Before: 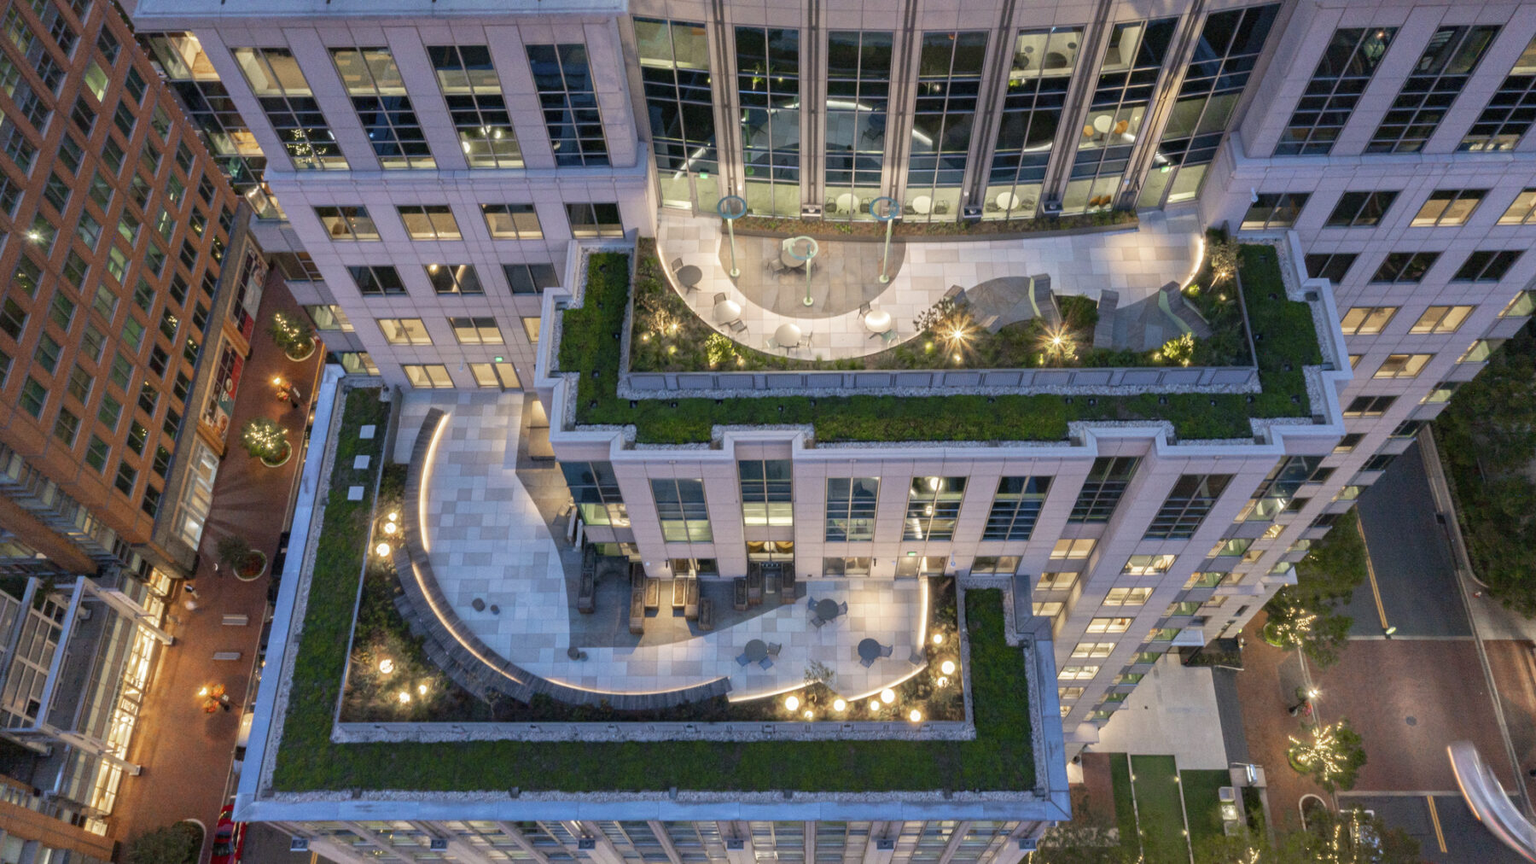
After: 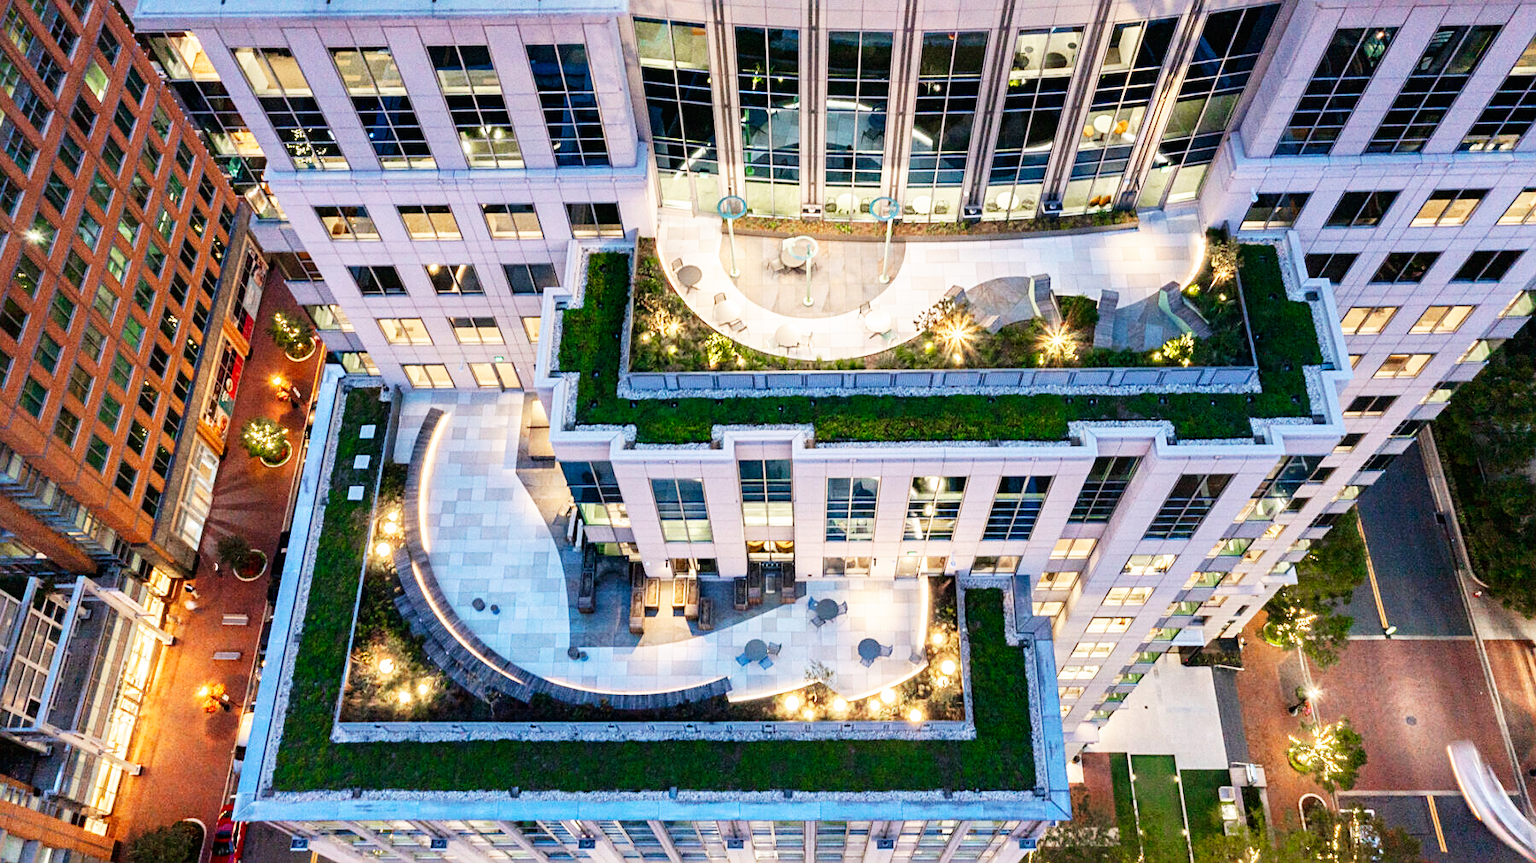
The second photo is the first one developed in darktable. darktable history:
sharpen: on, module defaults
exposure: exposure -0.169 EV, compensate highlight preservation false
base curve: curves: ch0 [(0, 0) (0.007, 0.004) (0.027, 0.03) (0.046, 0.07) (0.207, 0.54) (0.442, 0.872) (0.673, 0.972) (1, 1)], preserve colors none
